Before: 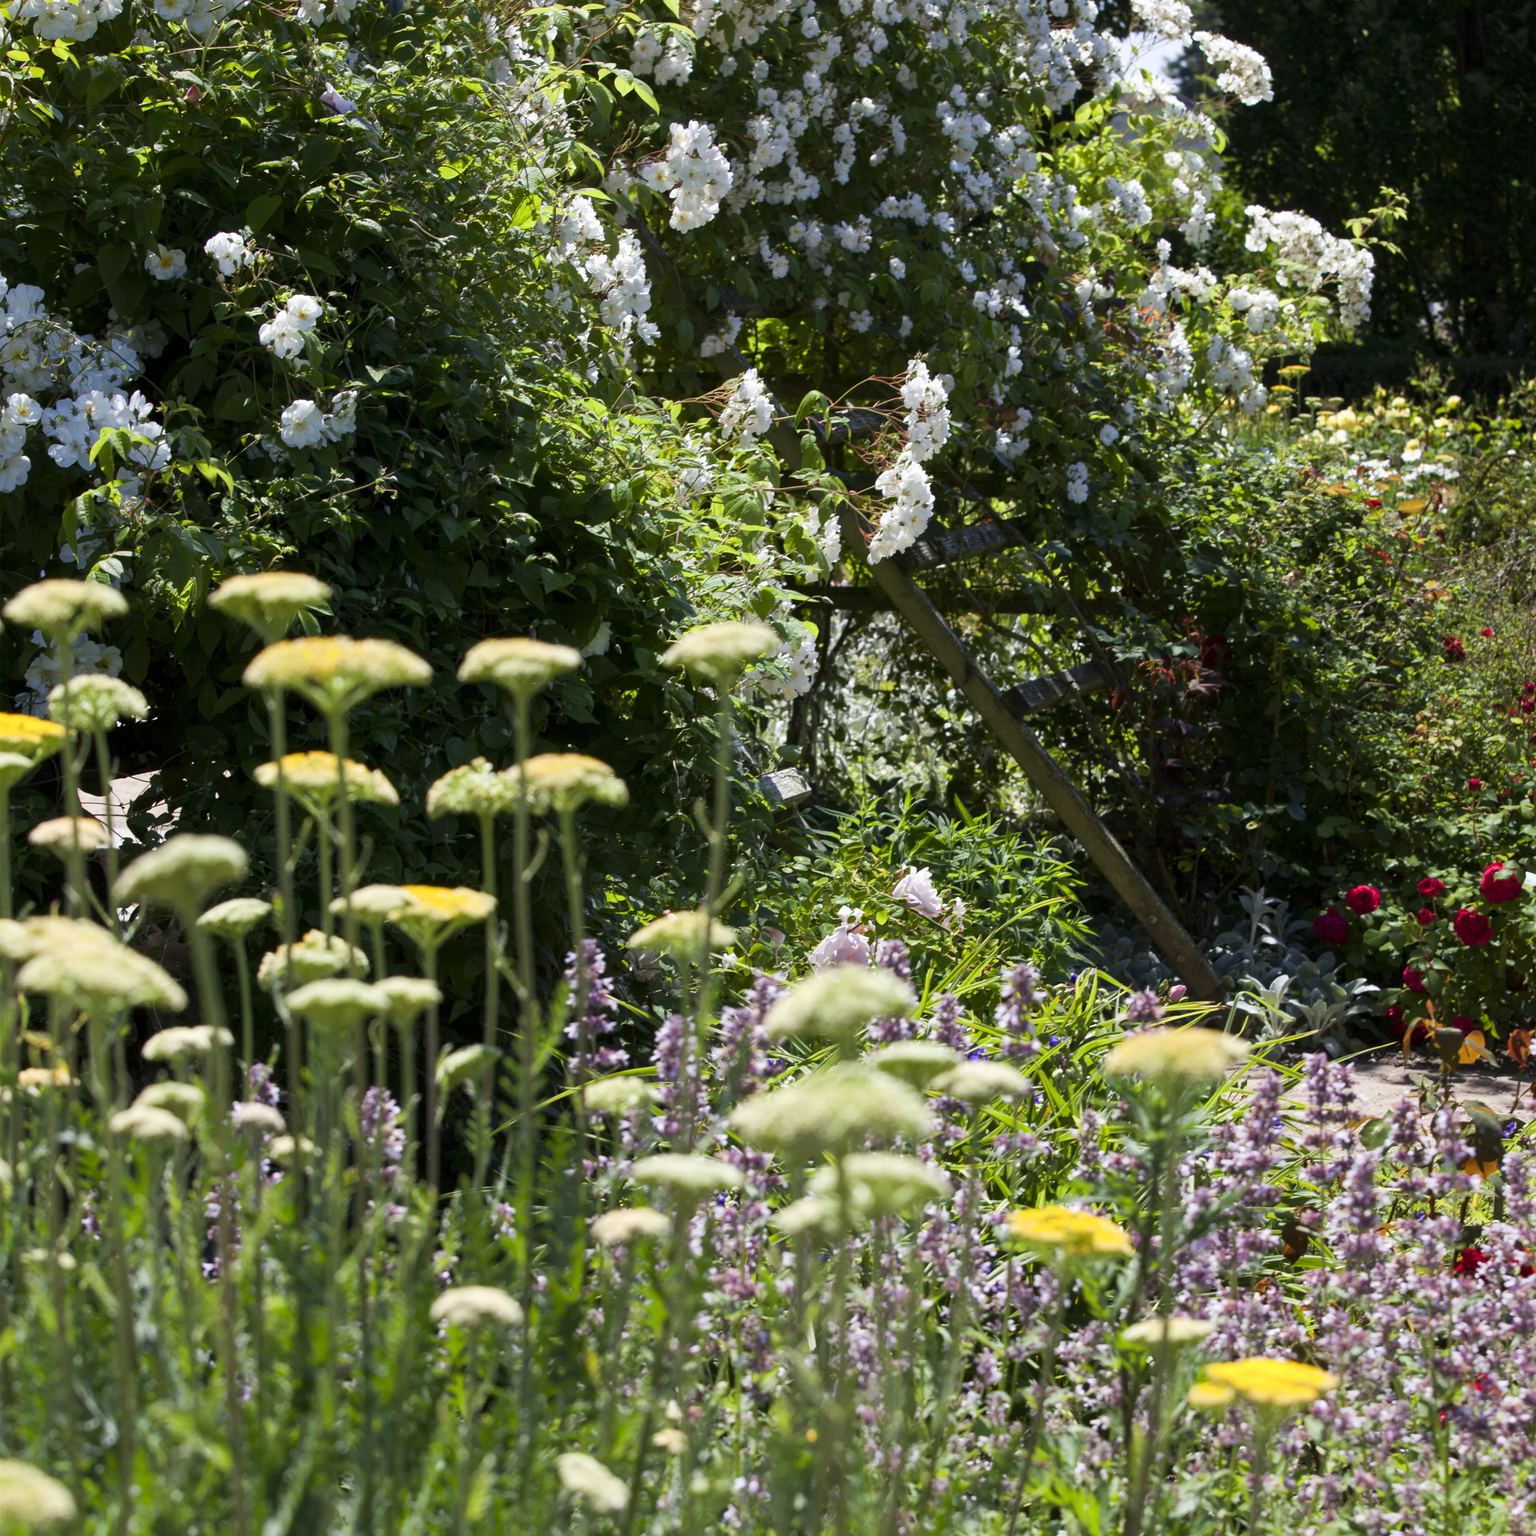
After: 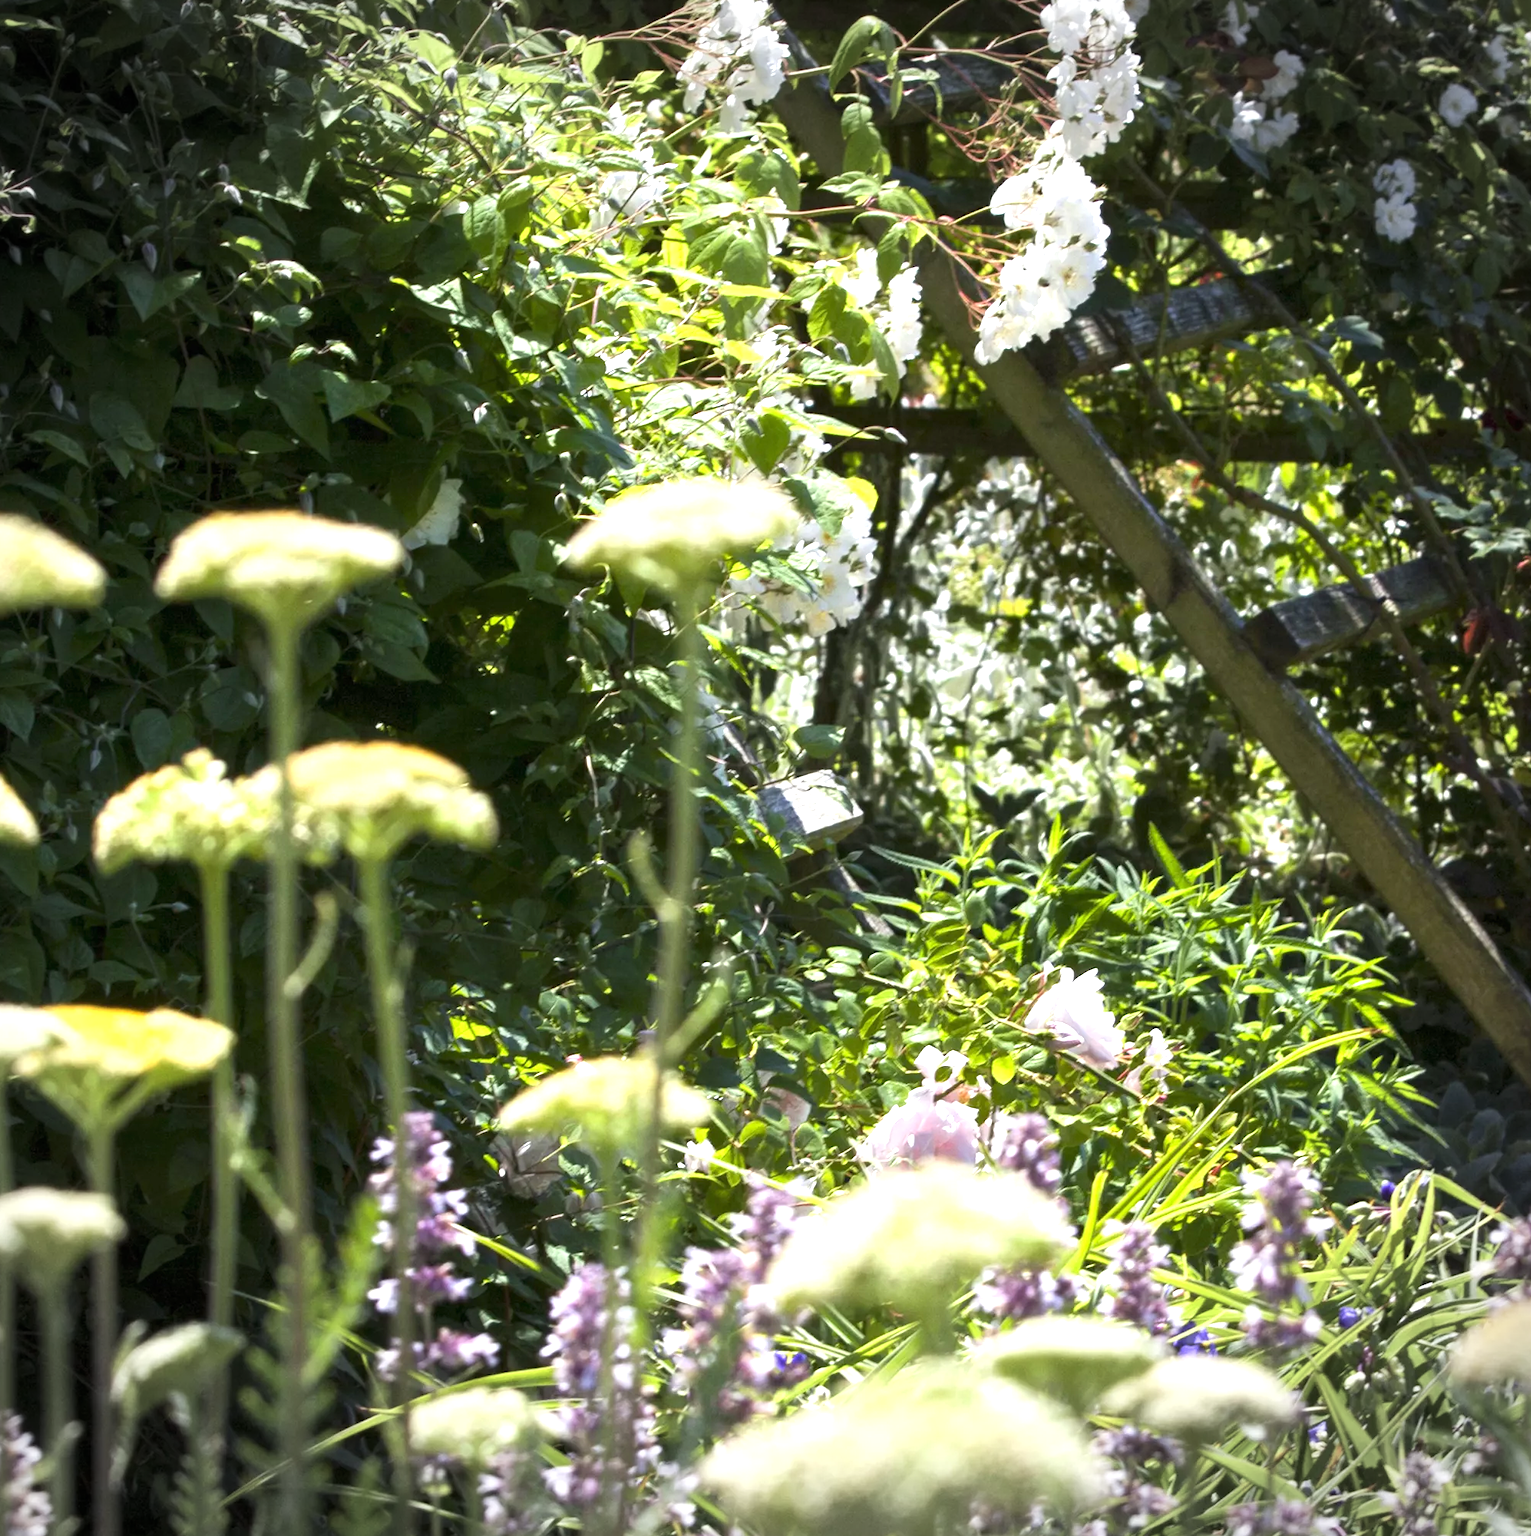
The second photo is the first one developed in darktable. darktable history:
crop: left 24.727%, top 24.908%, right 25.391%, bottom 25.065%
exposure: black level correction 0, exposure 1.001 EV, compensate exposure bias true, compensate highlight preservation false
vignetting: fall-off start 89.46%, fall-off radius 43.06%, width/height ratio 1.169
